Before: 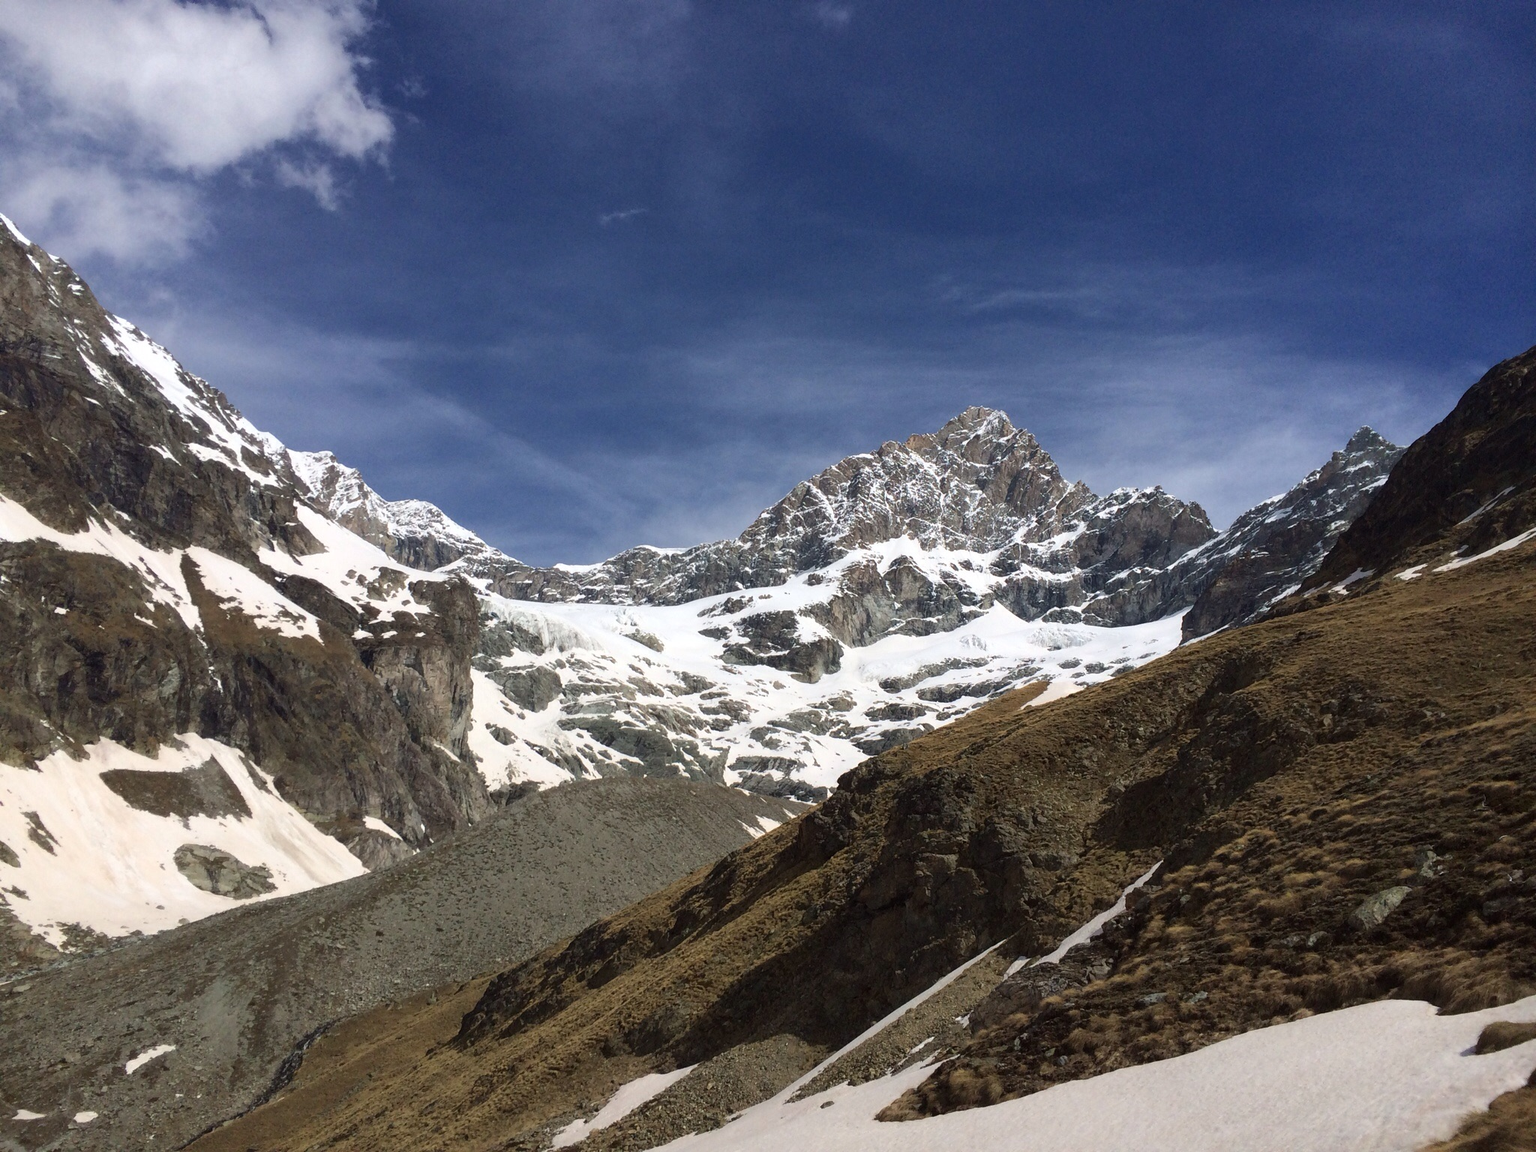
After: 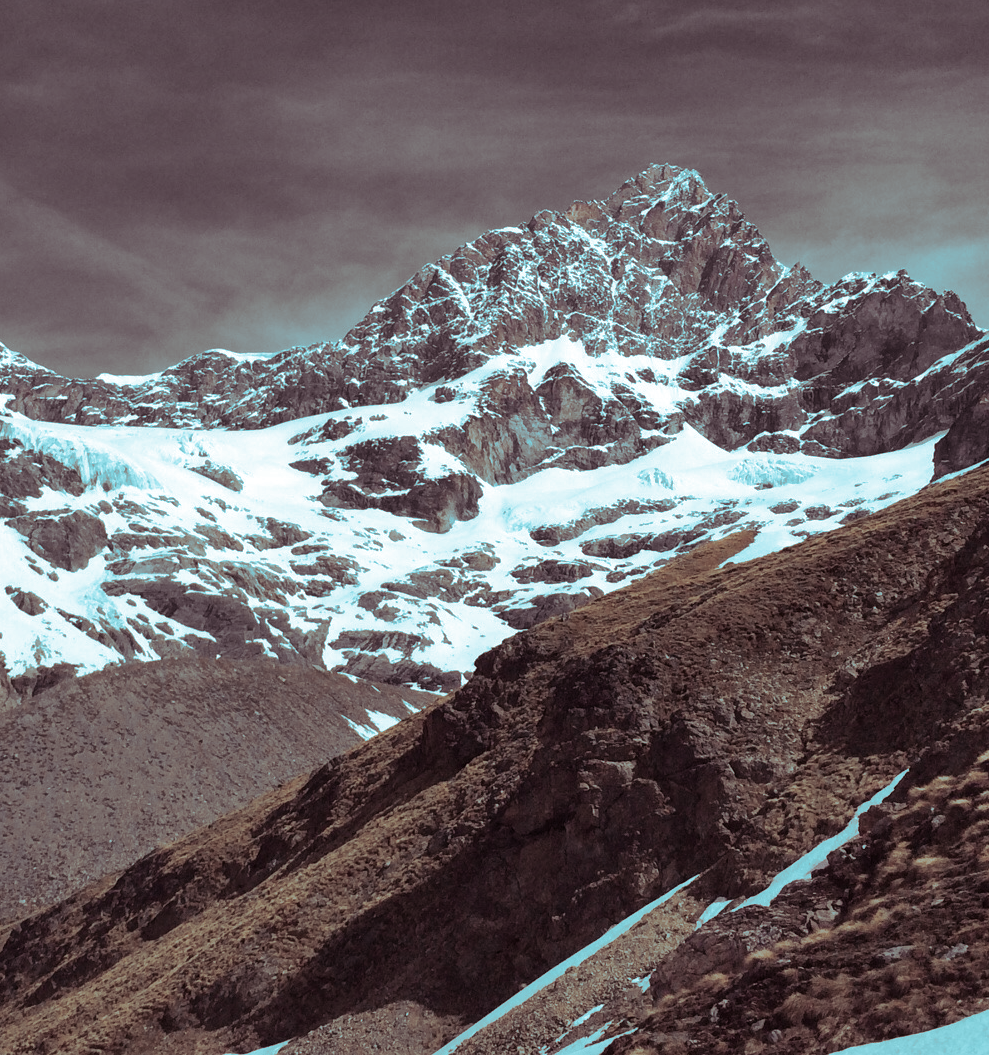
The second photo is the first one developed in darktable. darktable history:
crop: left 31.379%, top 24.658%, right 20.326%, bottom 6.628%
color zones: curves: ch0 [(0, 0.447) (0.184, 0.543) (0.323, 0.476) (0.429, 0.445) (0.571, 0.443) (0.714, 0.451) (0.857, 0.452) (1, 0.447)]; ch1 [(0, 0.464) (0.176, 0.46) (0.287, 0.177) (0.429, 0.002) (0.571, 0) (0.714, 0) (0.857, 0) (1, 0.464)], mix 20%
split-toning: shadows › hue 327.6°, highlights › hue 198°, highlights › saturation 0.55, balance -21.25, compress 0%
shadows and highlights: radius 133.83, soften with gaussian
